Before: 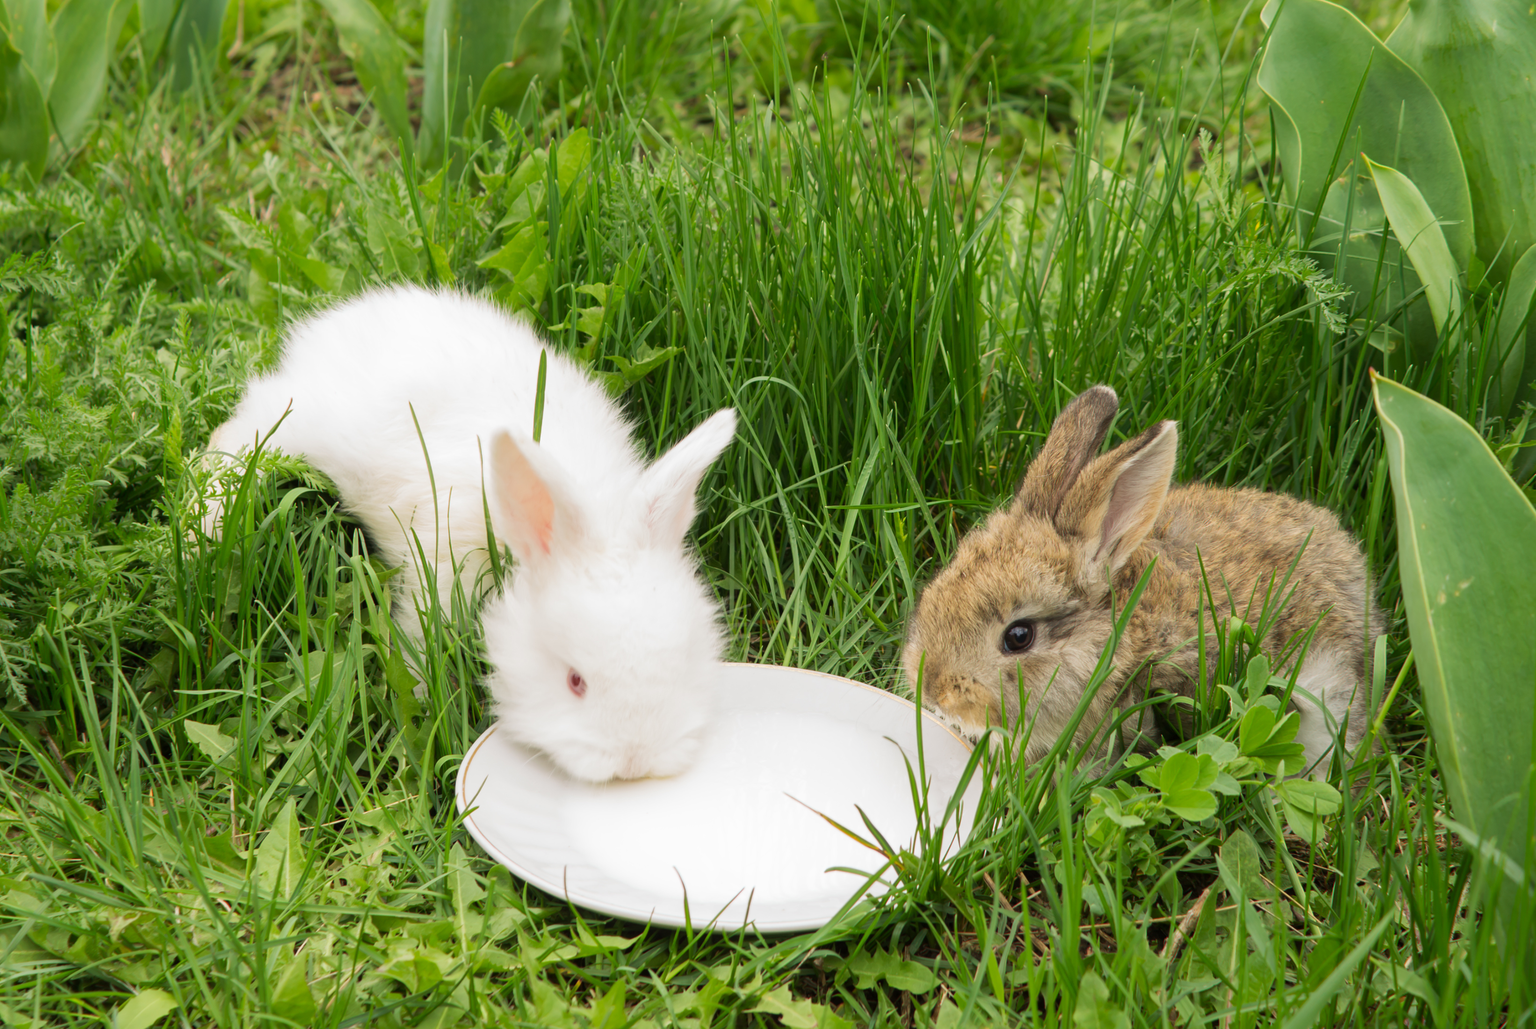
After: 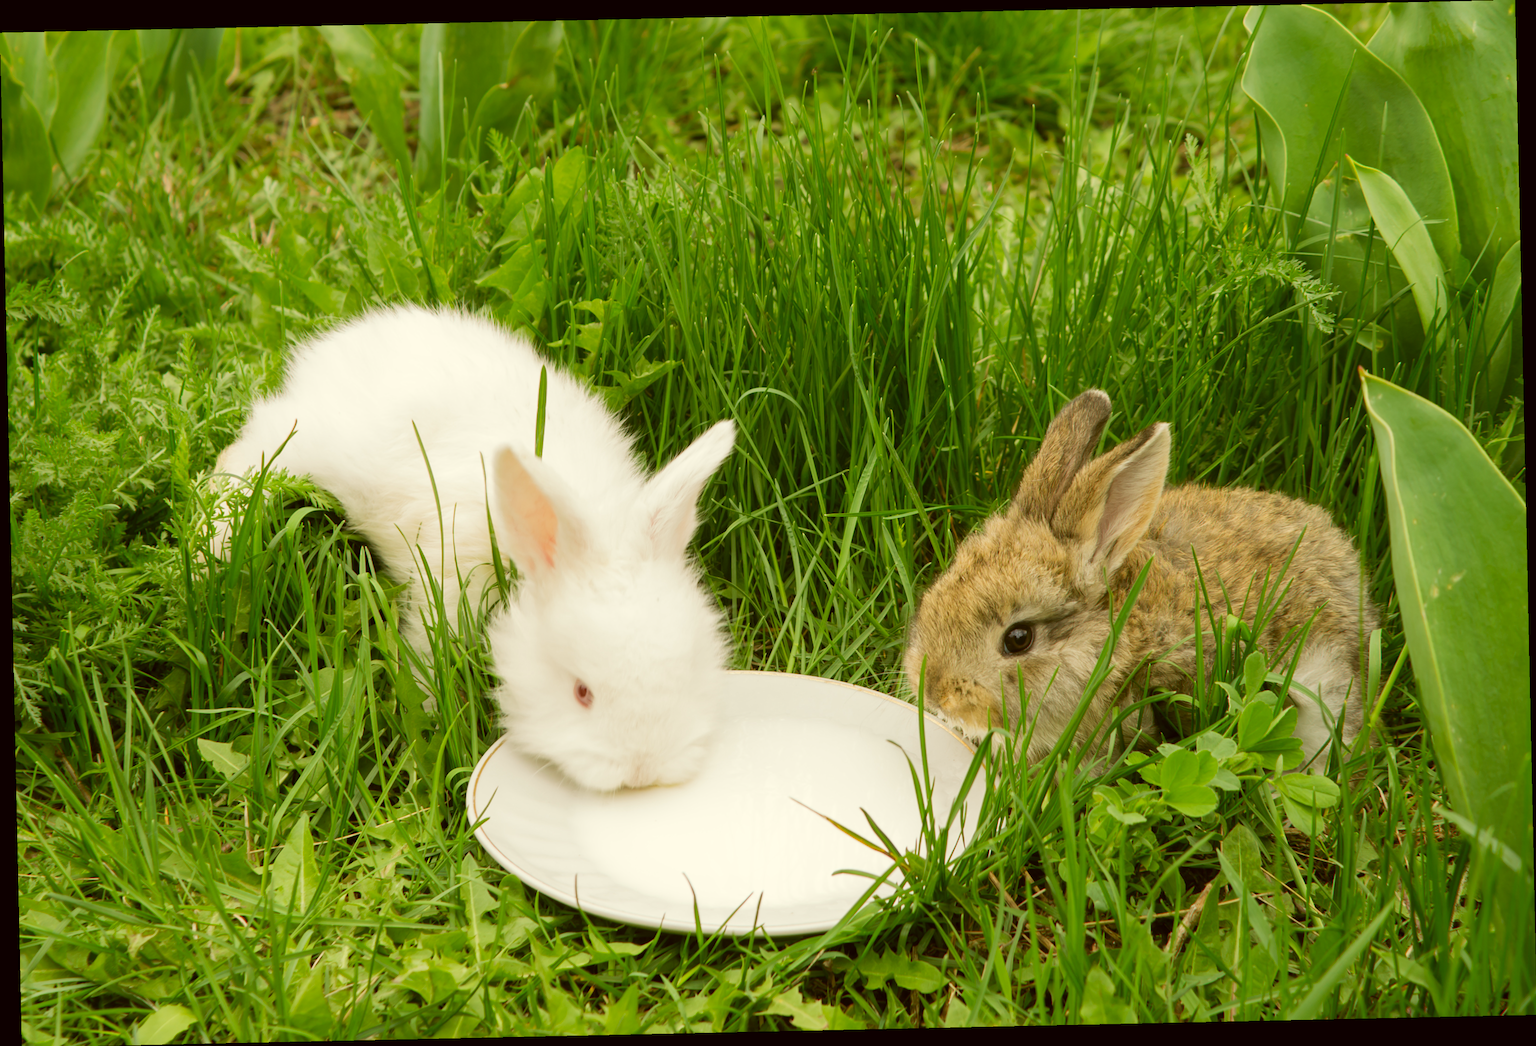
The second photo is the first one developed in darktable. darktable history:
color correction: highlights a* -1.43, highlights b* 10.12, shadows a* 0.395, shadows b* 19.35
rotate and perspective: rotation -1.24°, automatic cropping off
